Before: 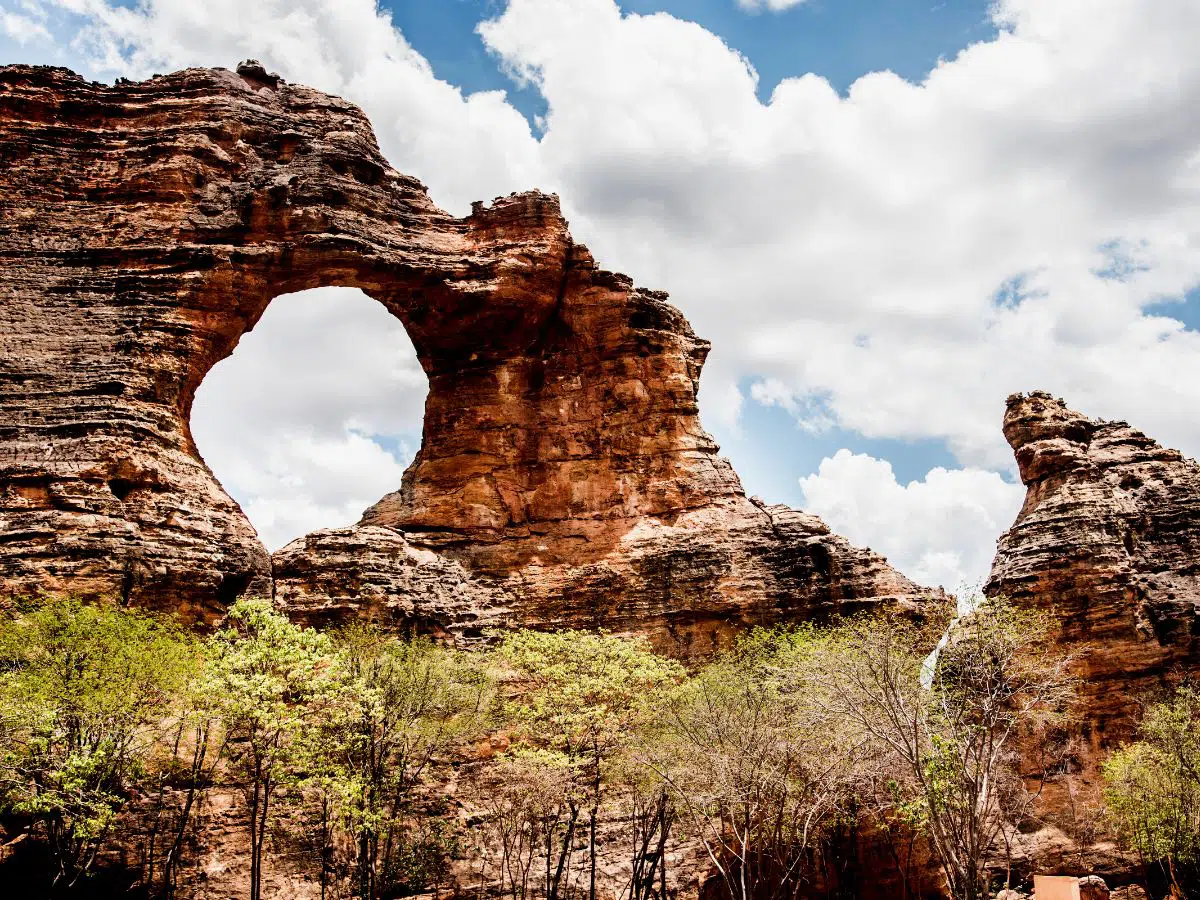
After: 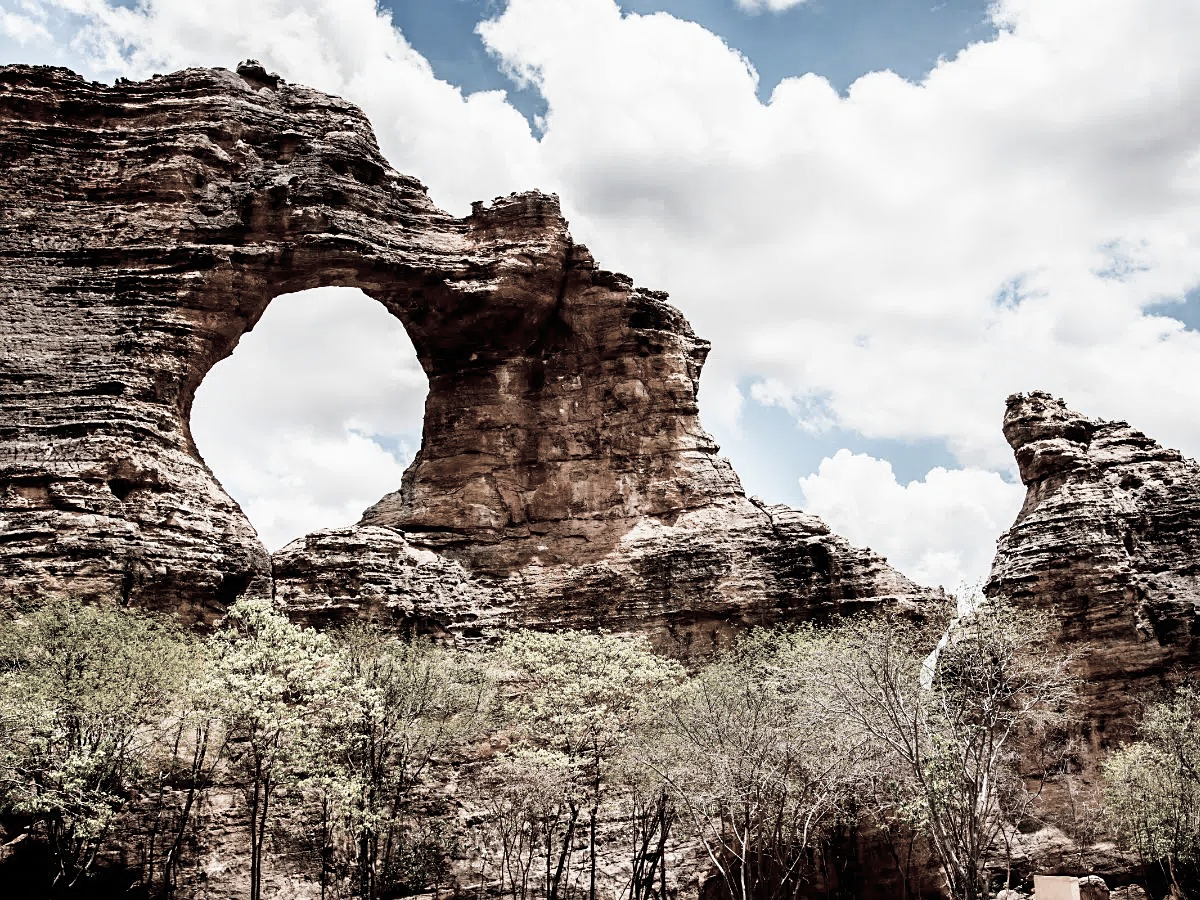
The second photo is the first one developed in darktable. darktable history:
color zones: curves: ch1 [(0.238, 0.163) (0.476, 0.2) (0.733, 0.322) (0.848, 0.134)]
shadows and highlights: shadows 0.066, highlights 40.59
sharpen: amount 0.209
